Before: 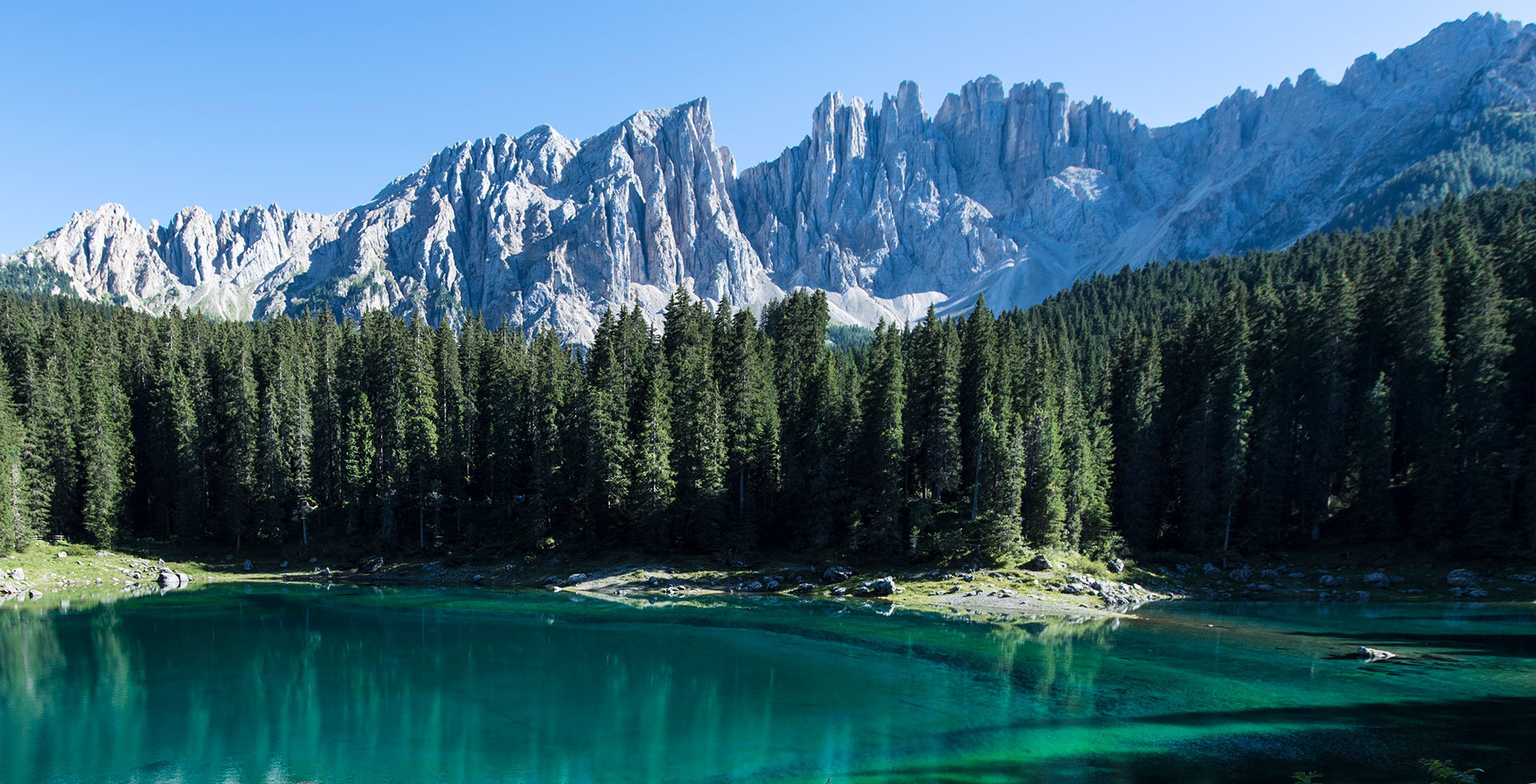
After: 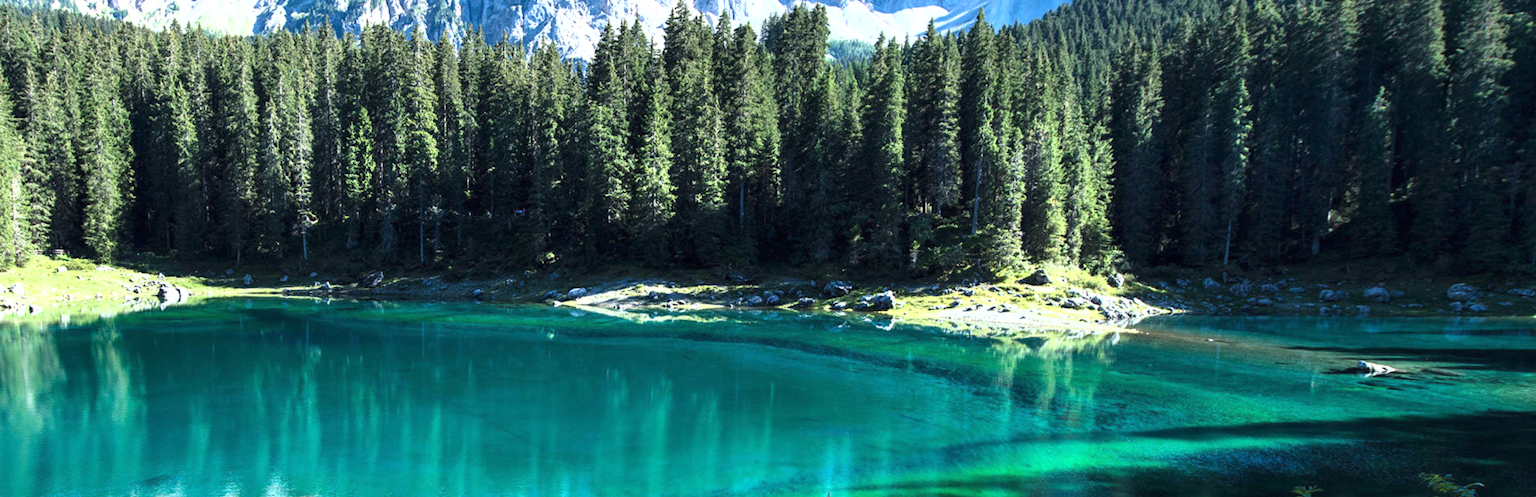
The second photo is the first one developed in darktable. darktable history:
crop and rotate: top 36.435%
exposure: black level correction 0, exposure 1.2 EV, compensate exposure bias true, compensate highlight preservation false
lowpass: radius 0.5, unbound 0
